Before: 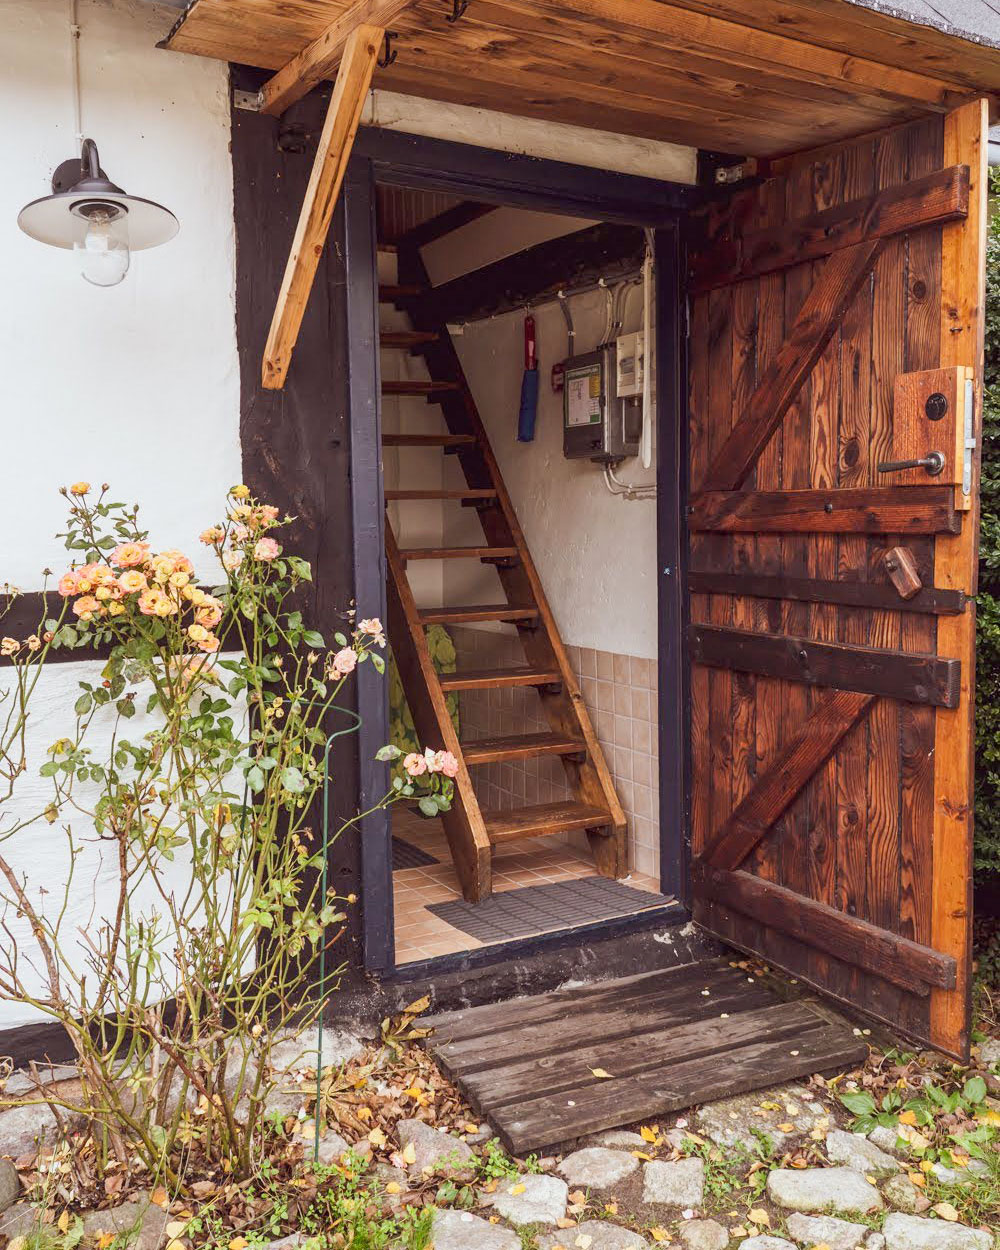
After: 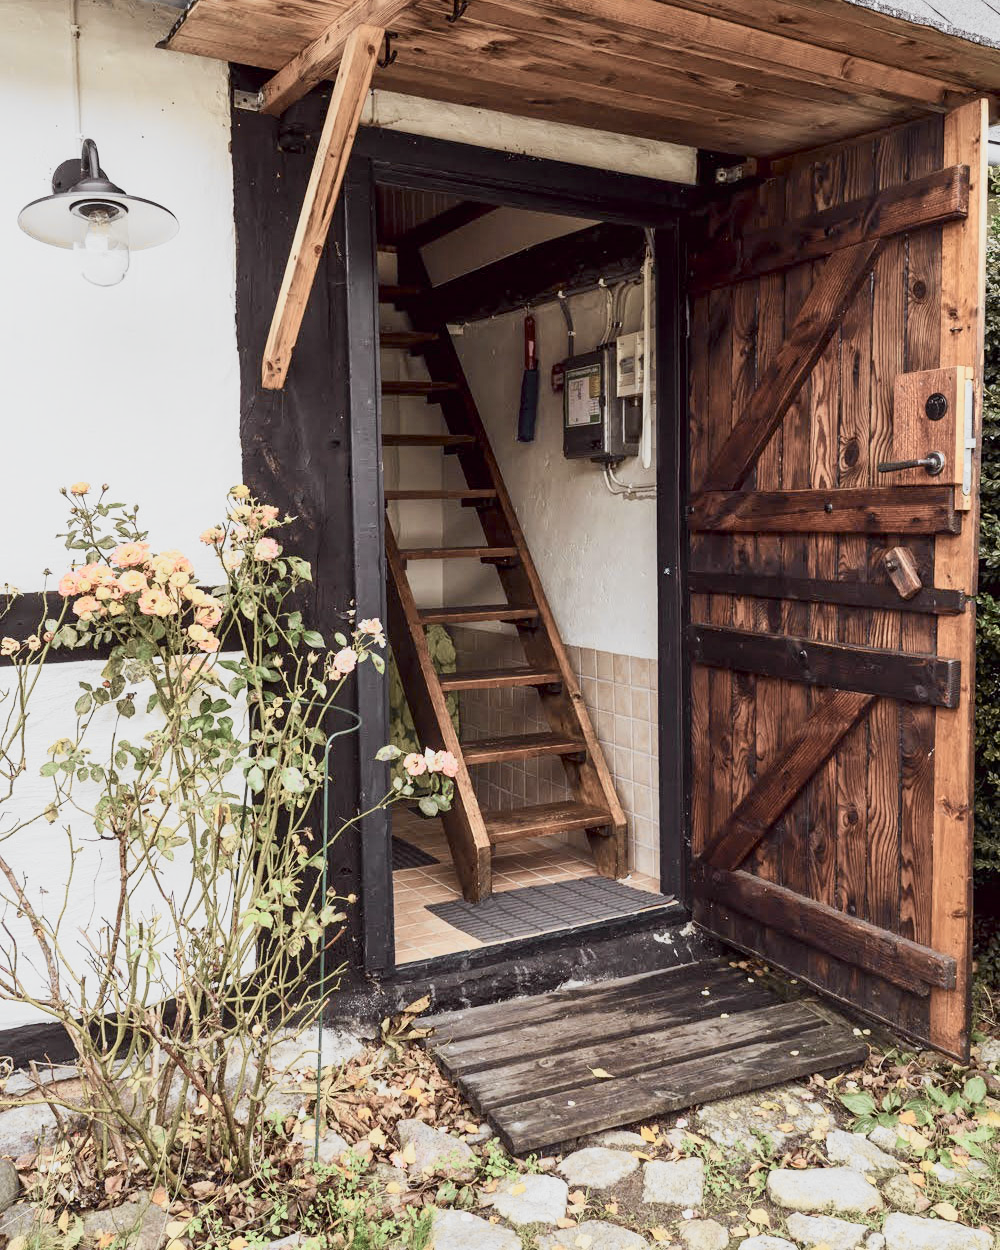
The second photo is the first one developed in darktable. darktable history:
tone curve: curves: ch0 [(0, 0) (0.078, 0.029) (0.265, 0.241) (0.507, 0.56) (0.744, 0.826) (1, 0.948)]; ch1 [(0, 0) (0.346, 0.307) (0.418, 0.383) (0.46, 0.439) (0.482, 0.493) (0.502, 0.5) (0.517, 0.506) (0.55, 0.557) (0.601, 0.637) (0.666, 0.7) (1, 1)]; ch2 [(0, 0) (0.346, 0.34) (0.431, 0.45) (0.485, 0.494) (0.5, 0.498) (0.508, 0.499) (0.532, 0.546) (0.579, 0.628) (0.625, 0.668) (1, 1)], color space Lab, independent channels, preserve colors none
color correction: saturation 0.5
